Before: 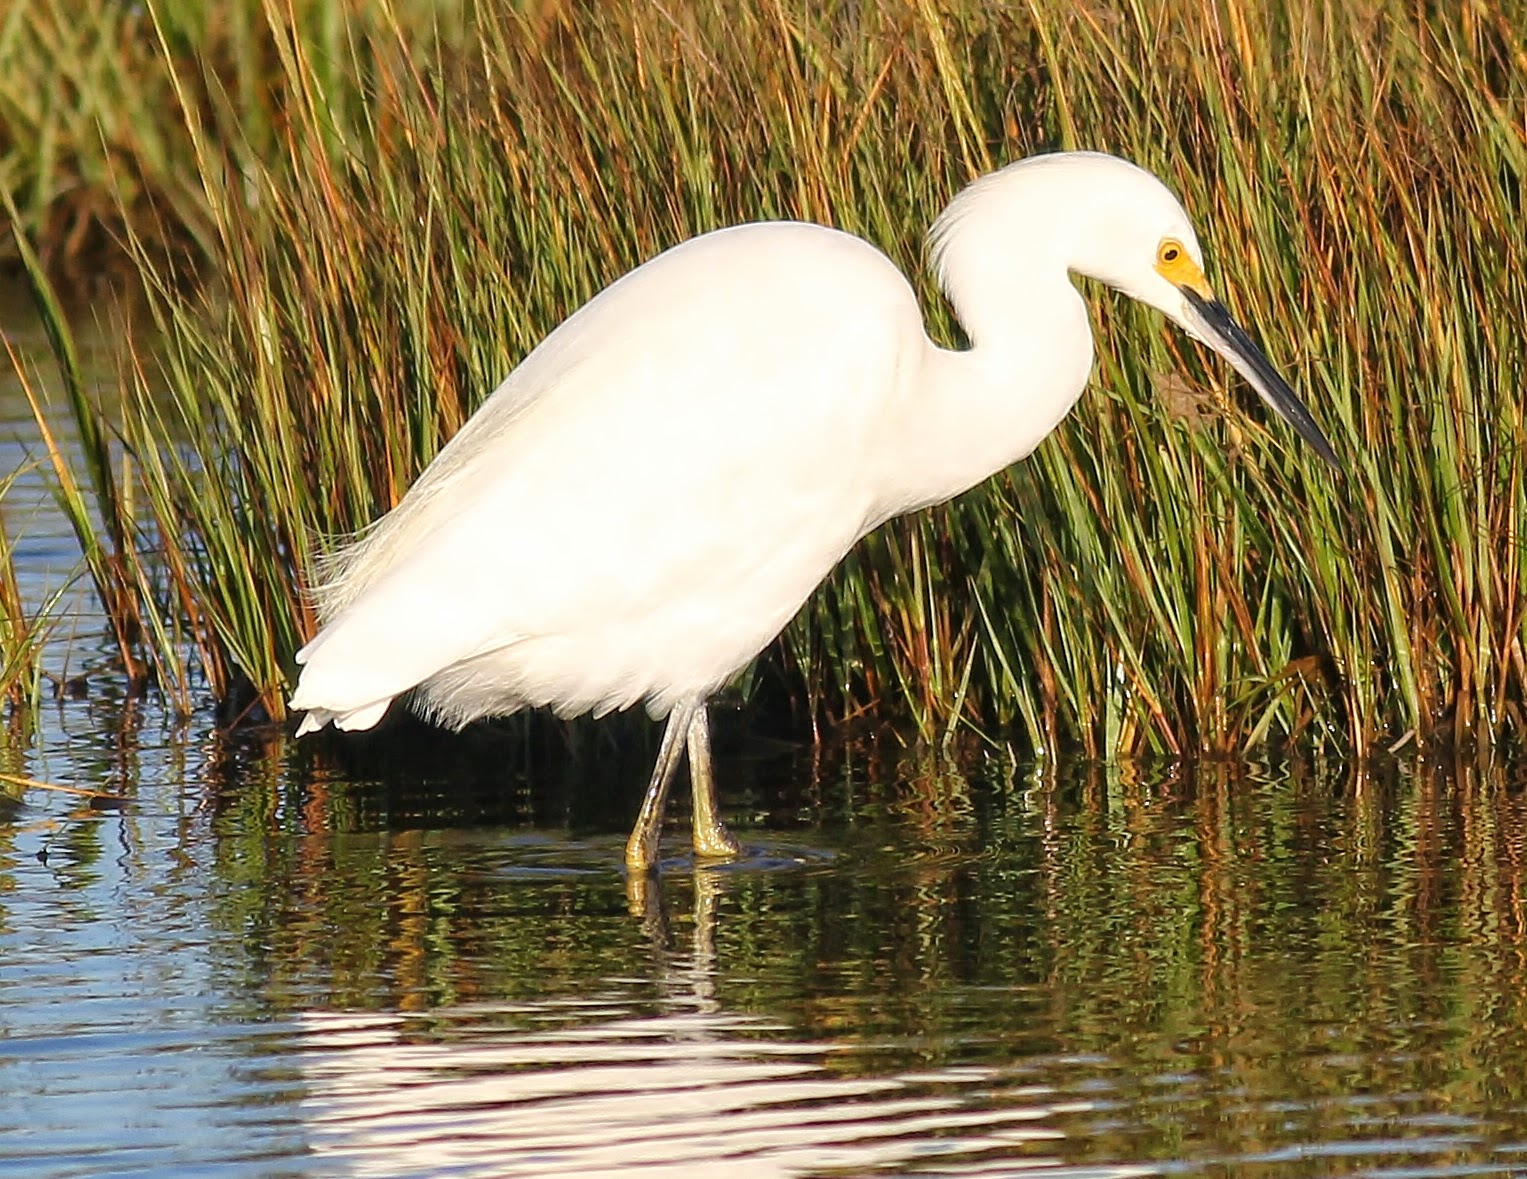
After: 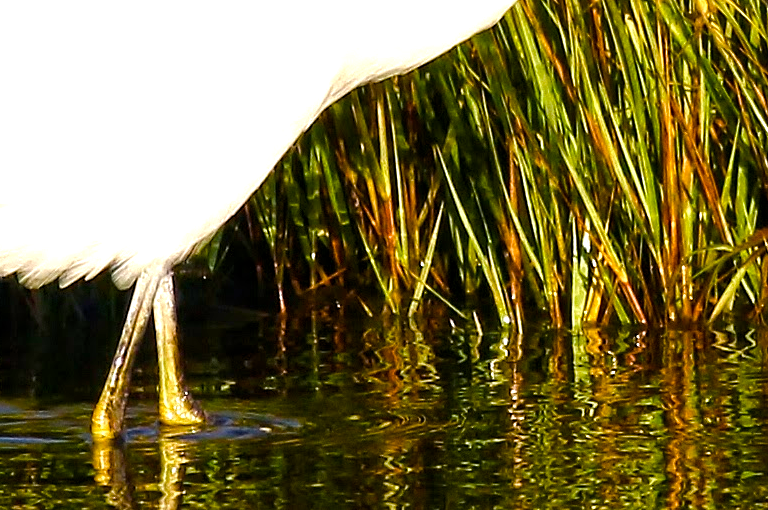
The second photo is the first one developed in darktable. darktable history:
crop: left 35.03%, top 36.625%, right 14.663%, bottom 20.057%
color balance rgb: global offset › luminance -0.37%, perceptual saturation grading › highlights -17.77%, perceptual saturation grading › mid-tones 33.1%, perceptual saturation grading › shadows 50.52%, perceptual brilliance grading › highlights 20%, perceptual brilliance grading › mid-tones 20%, perceptual brilliance grading › shadows -20%, global vibrance 50%
